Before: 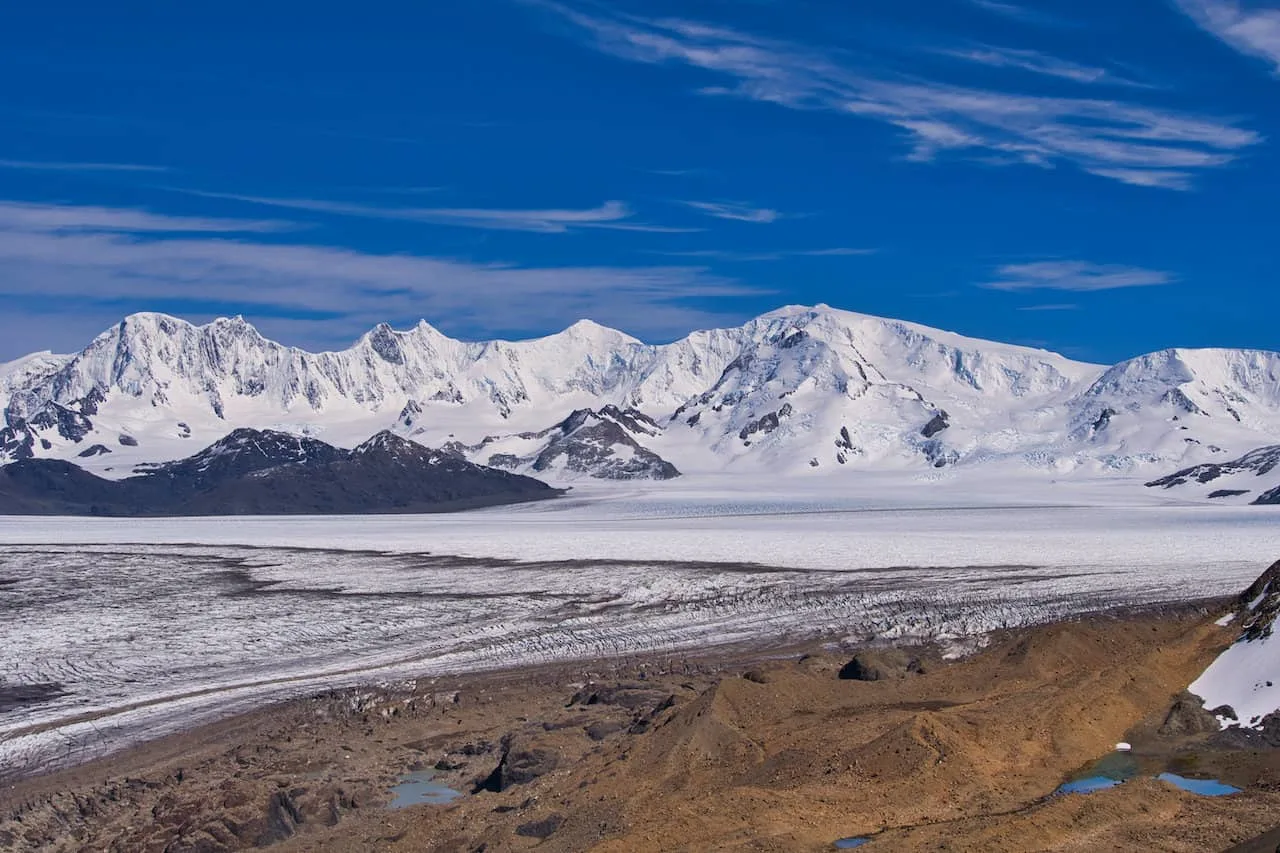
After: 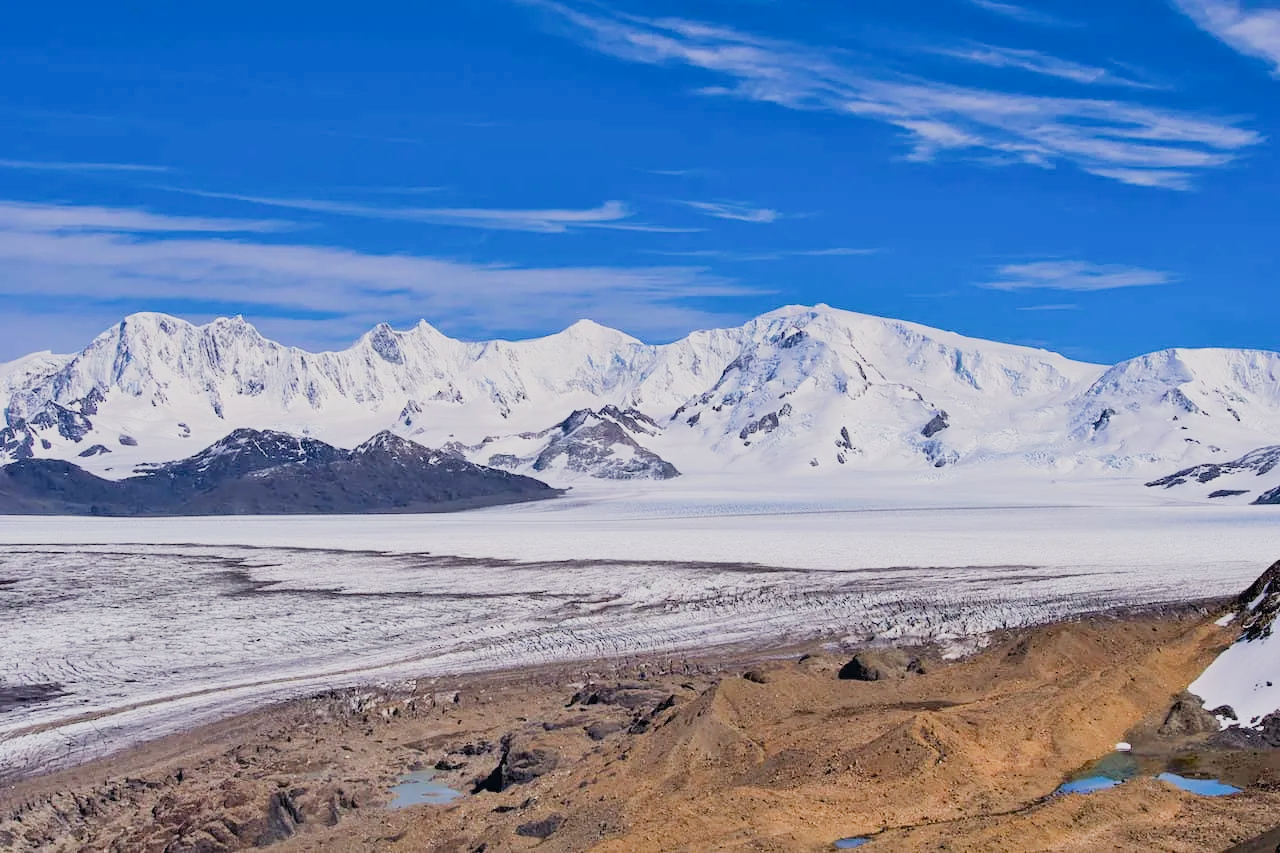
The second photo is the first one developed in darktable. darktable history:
filmic rgb: black relative exposure -7.45 EV, white relative exposure 4.87 EV, hardness 3.4, preserve chrominance RGB euclidean norm, color science v5 (2021), contrast in shadows safe, contrast in highlights safe
exposure: black level correction 0.008, exposure 0.974 EV, compensate highlight preservation false
